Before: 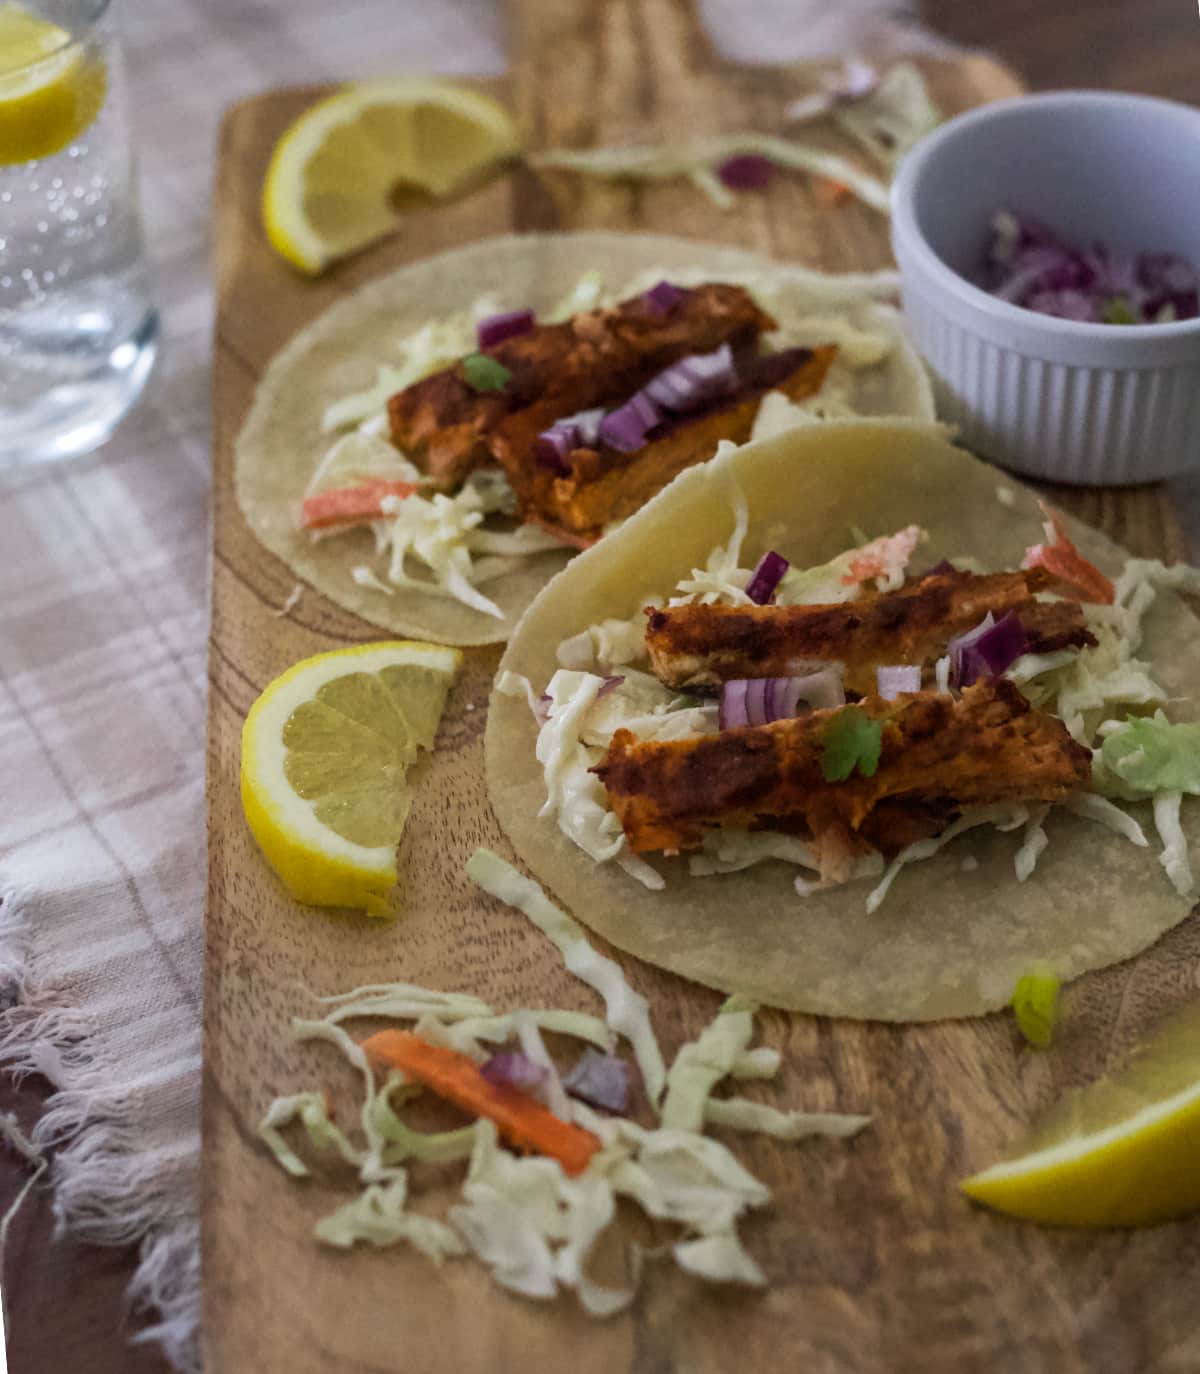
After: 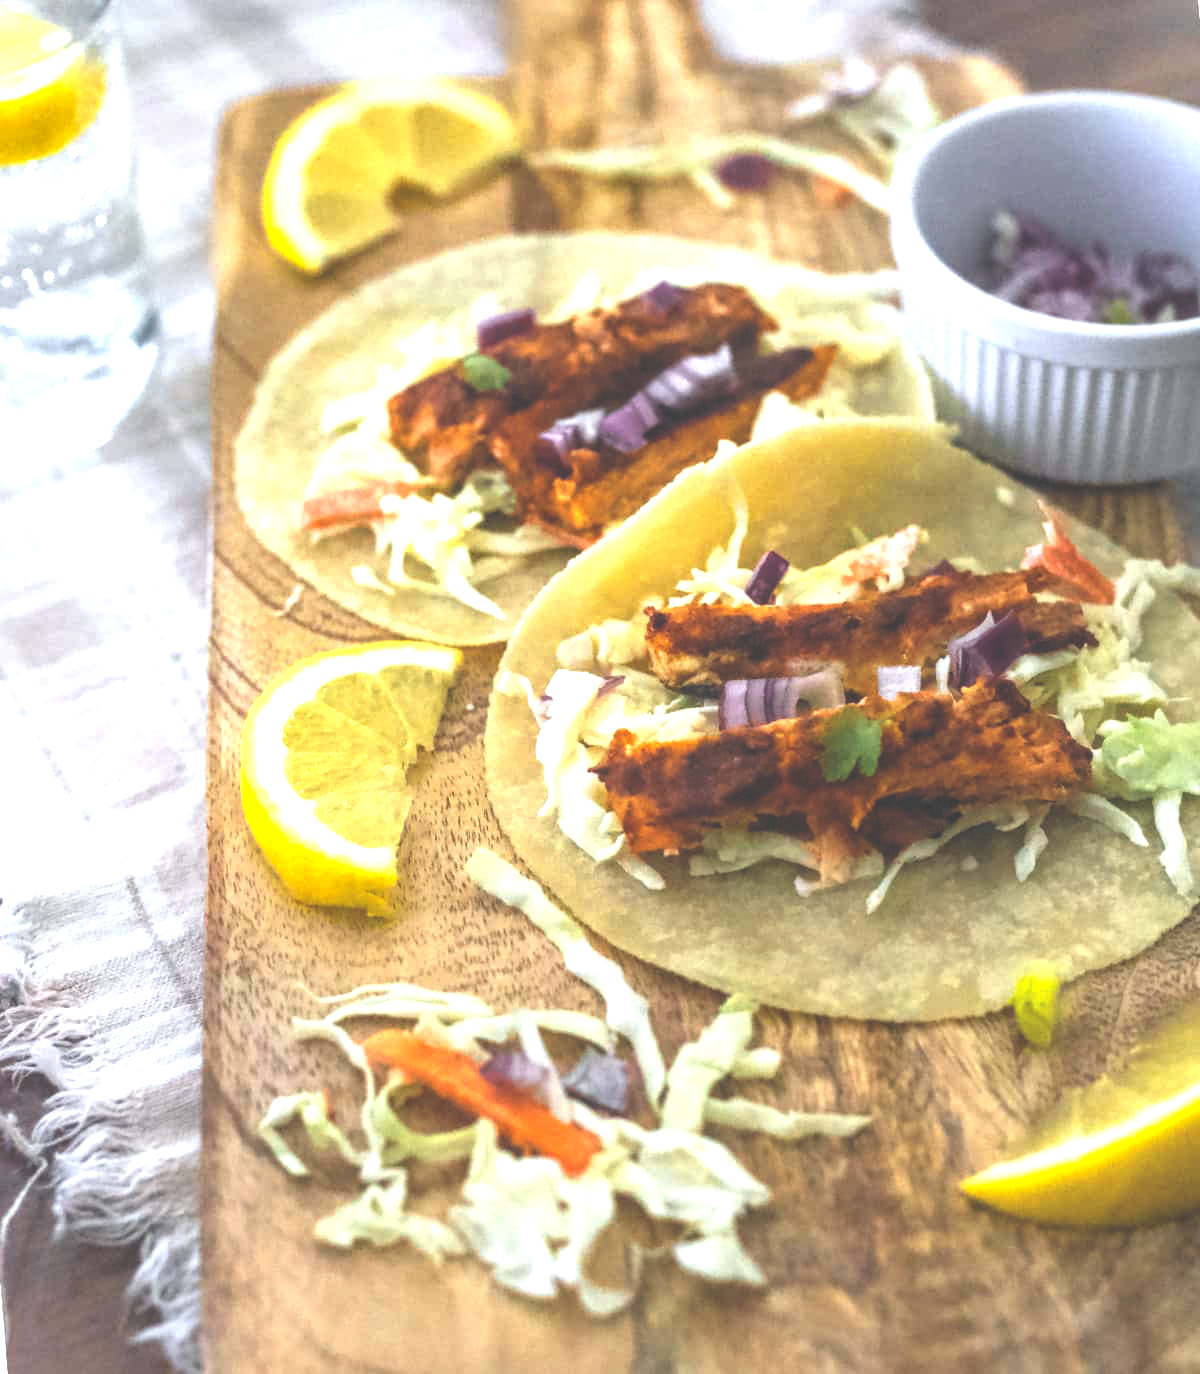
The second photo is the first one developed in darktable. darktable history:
color calibration: illuminant Planckian (black body), adaptation linear Bradford (ICC v4), x 0.361, y 0.366, temperature 4511.61 K, saturation algorithm version 1 (2020)
local contrast: on, module defaults
exposure: black level correction -0.023, exposure 1.397 EV, compensate highlight preservation false
color zones: curves: ch0 [(0, 0.511) (0.143, 0.531) (0.286, 0.56) (0.429, 0.5) (0.571, 0.5) (0.714, 0.5) (0.857, 0.5) (1, 0.5)]; ch1 [(0, 0.525) (0.143, 0.705) (0.286, 0.715) (0.429, 0.35) (0.571, 0.35) (0.714, 0.35) (0.857, 0.4) (1, 0.4)]; ch2 [(0, 0.572) (0.143, 0.512) (0.286, 0.473) (0.429, 0.45) (0.571, 0.5) (0.714, 0.5) (0.857, 0.518) (1, 0.518)]
